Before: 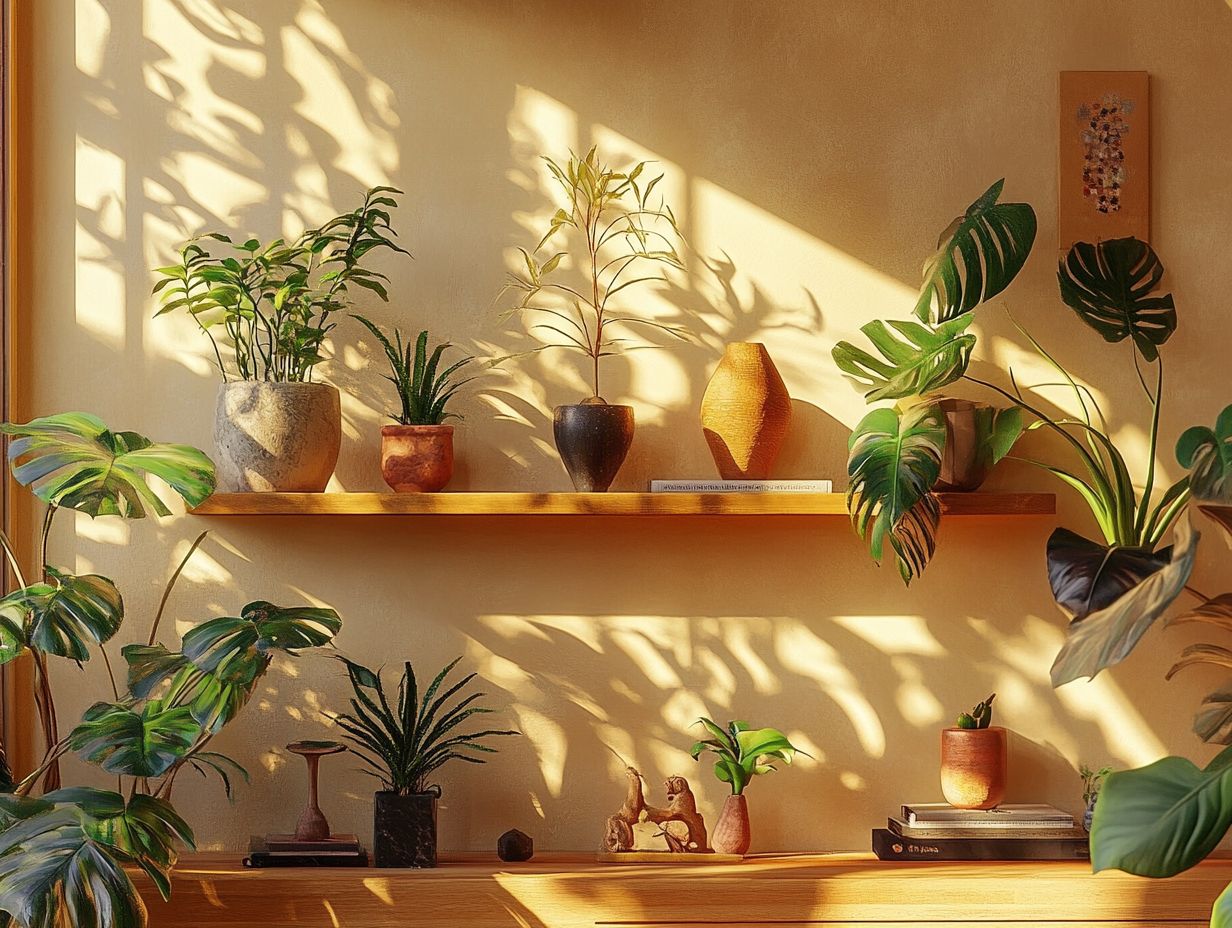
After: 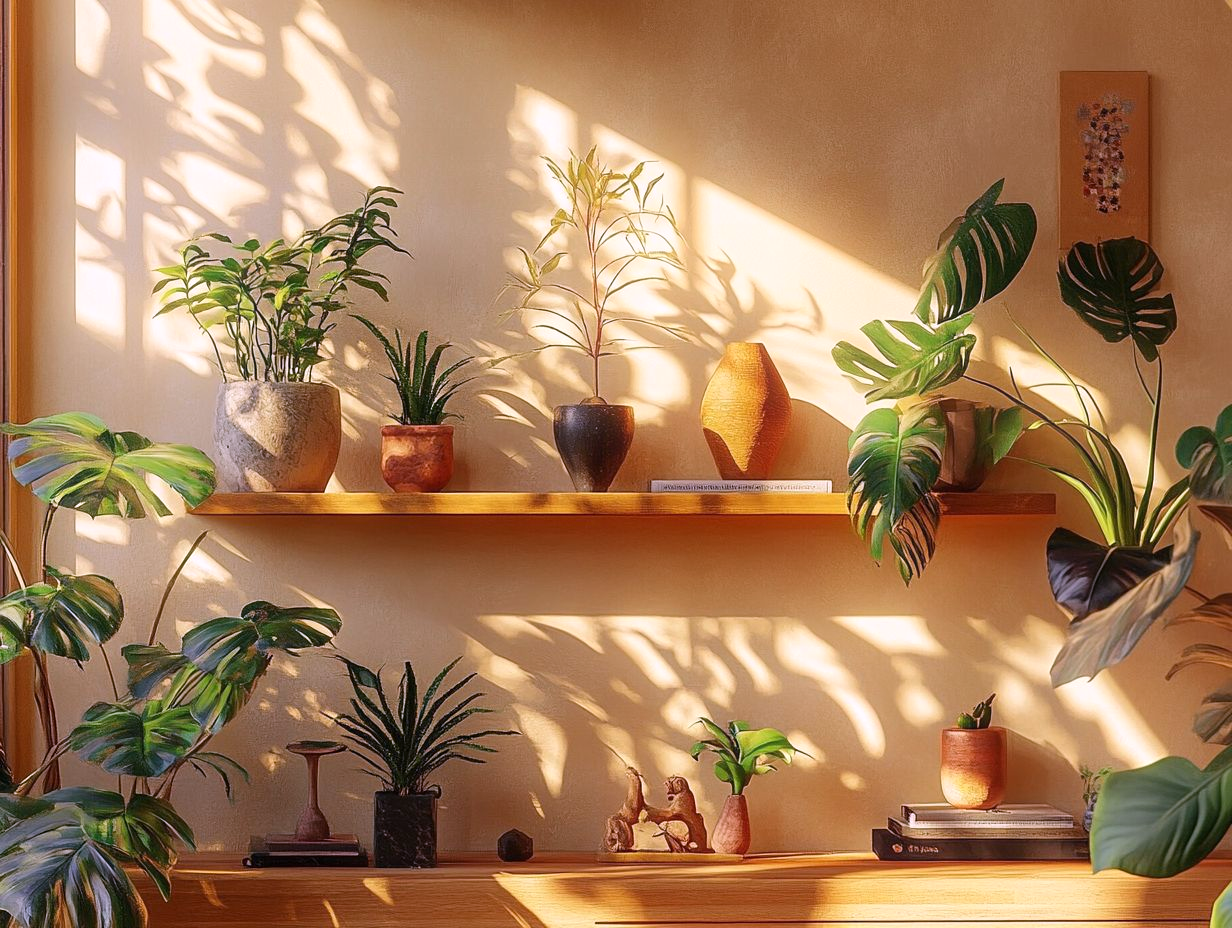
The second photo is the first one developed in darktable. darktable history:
bloom: size 9%, threshold 100%, strength 7%
white balance: red 1.042, blue 1.17
